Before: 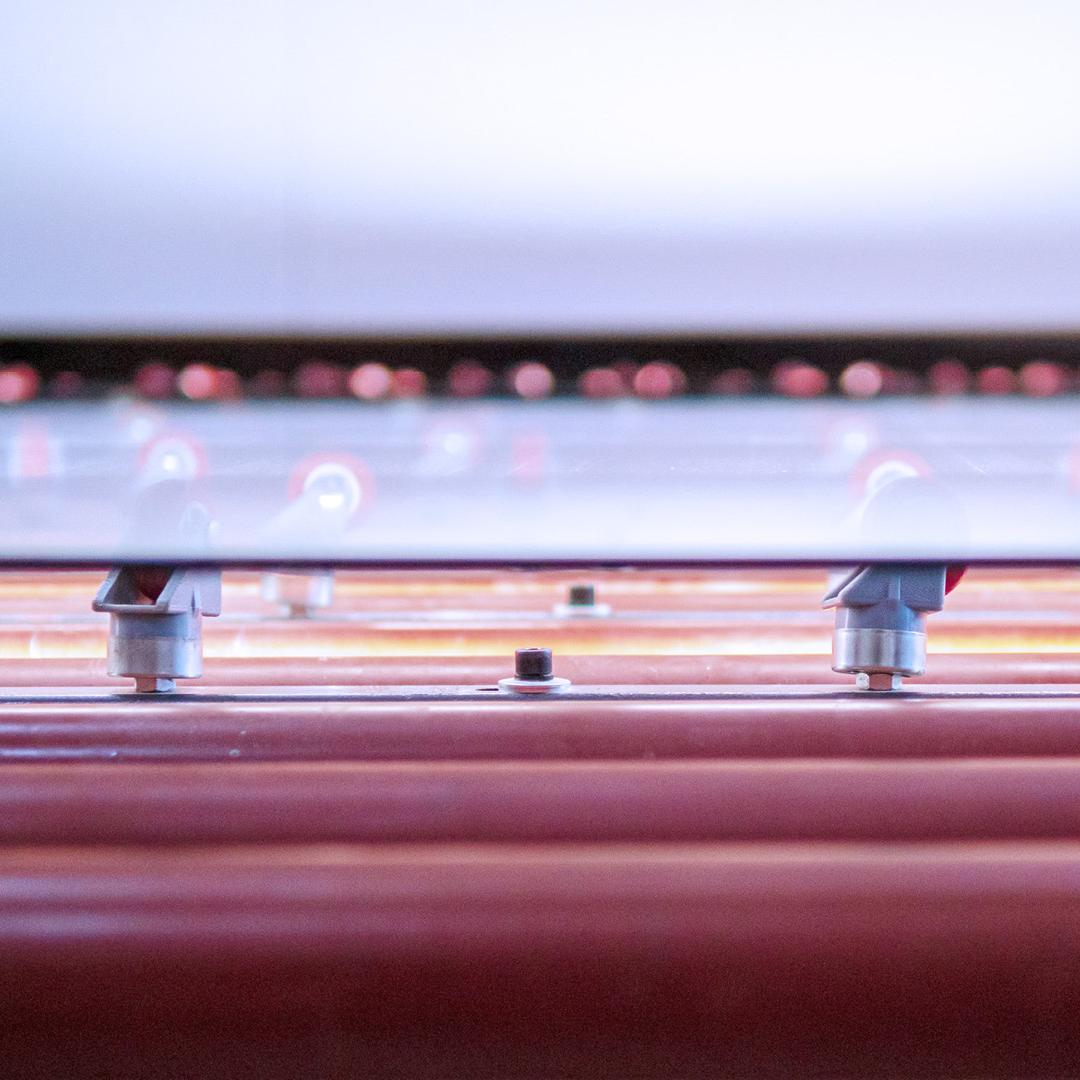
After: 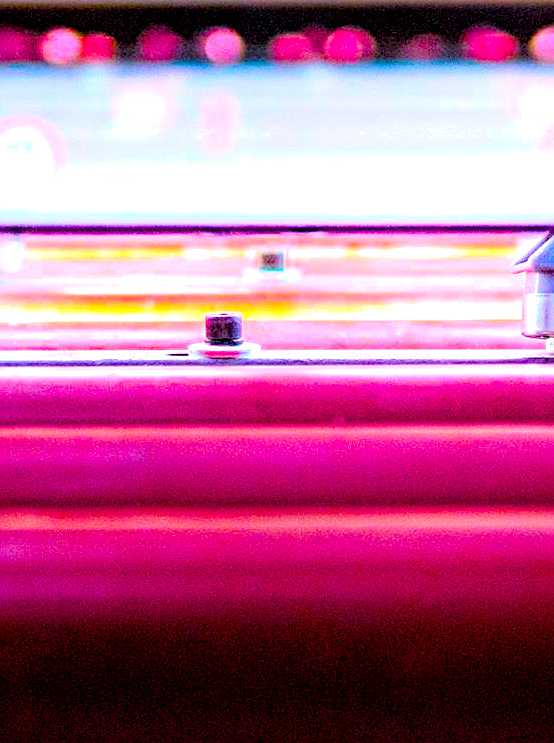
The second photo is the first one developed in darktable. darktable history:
haze removal: compatibility mode true, adaptive false
tone equalizer: -8 EV -0.748 EV, -7 EV -0.738 EV, -6 EV -0.606 EV, -5 EV -0.417 EV, -3 EV 0.378 EV, -2 EV 0.6 EV, -1 EV 0.683 EV, +0 EV 0.771 EV
color balance rgb: global offset › luminance -0.506%, perceptual saturation grading › global saturation 64.605%, perceptual saturation grading › highlights 59.922%, perceptual saturation grading › mid-tones 49.859%, perceptual saturation grading › shadows 49.444%, global vibrance 20%
local contrast: mode bilateral grid, contrast 99, coarseness 99, detail 90%, midtone range 0.2
shadows and highlights: shadows -24.77, highlights 51.41, soften with gaussian
crop and rotate: left 28.837%, top 31.115%, right 19.829%
sharpen: on, module defaults
